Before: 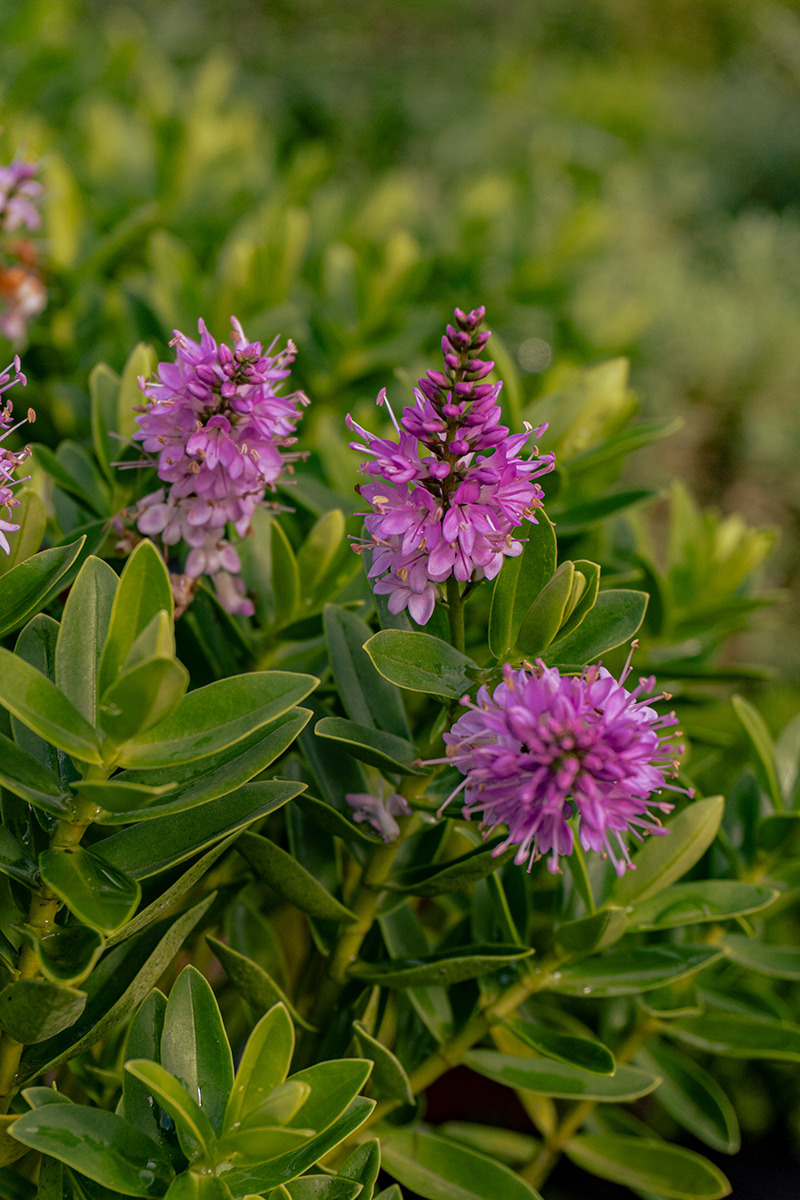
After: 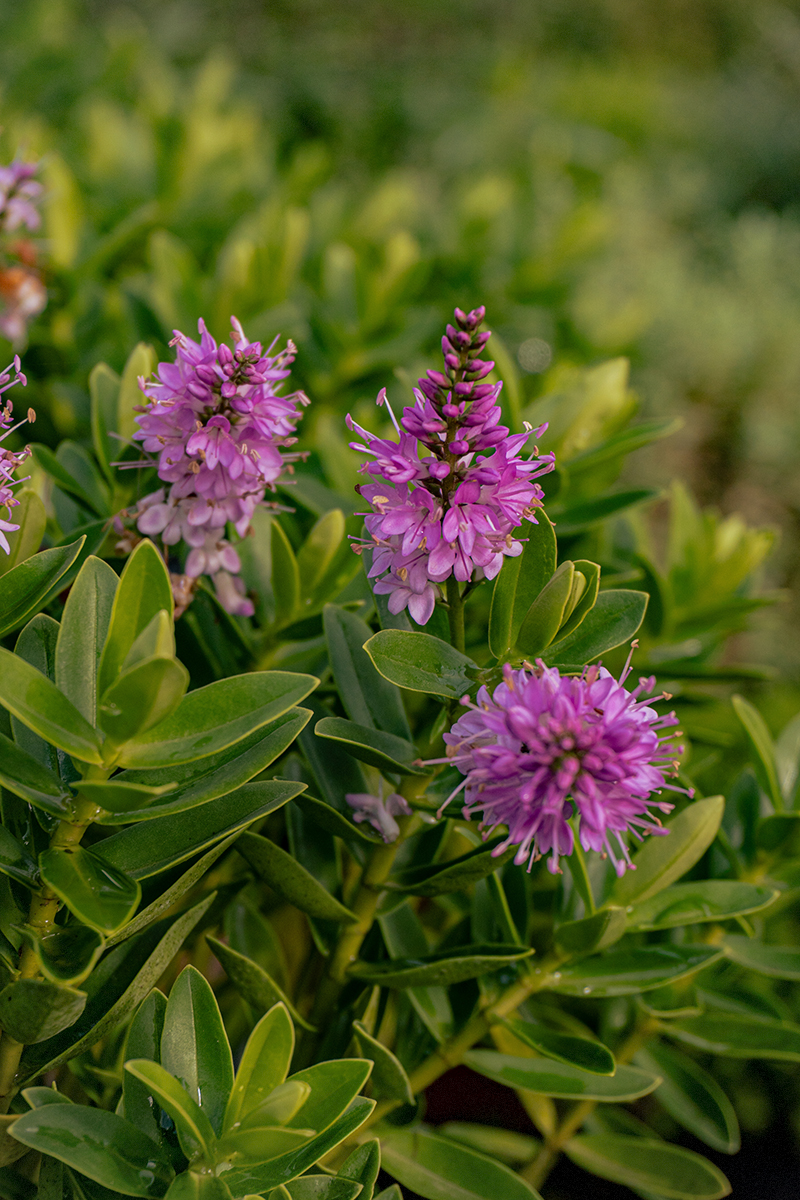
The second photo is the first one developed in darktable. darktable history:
shadows and highlights: shadows 10.69, white point adjustment 0.94, highlights -38.9
vignetting: fall-off radius 92.74%, dithering 8-bit output
